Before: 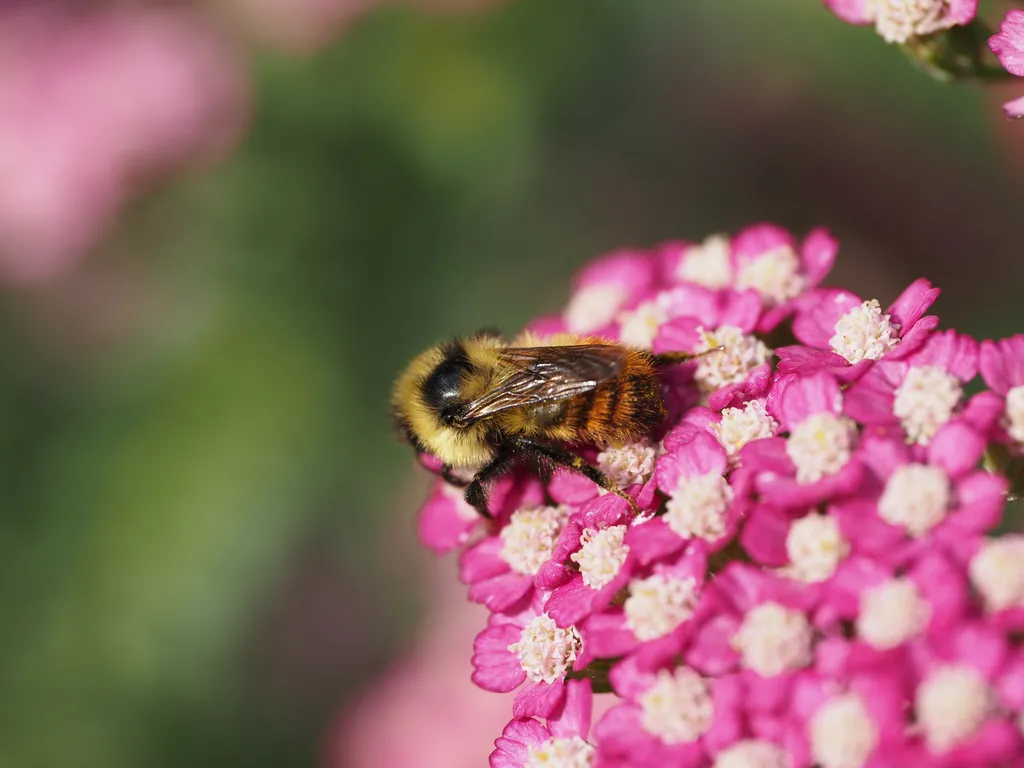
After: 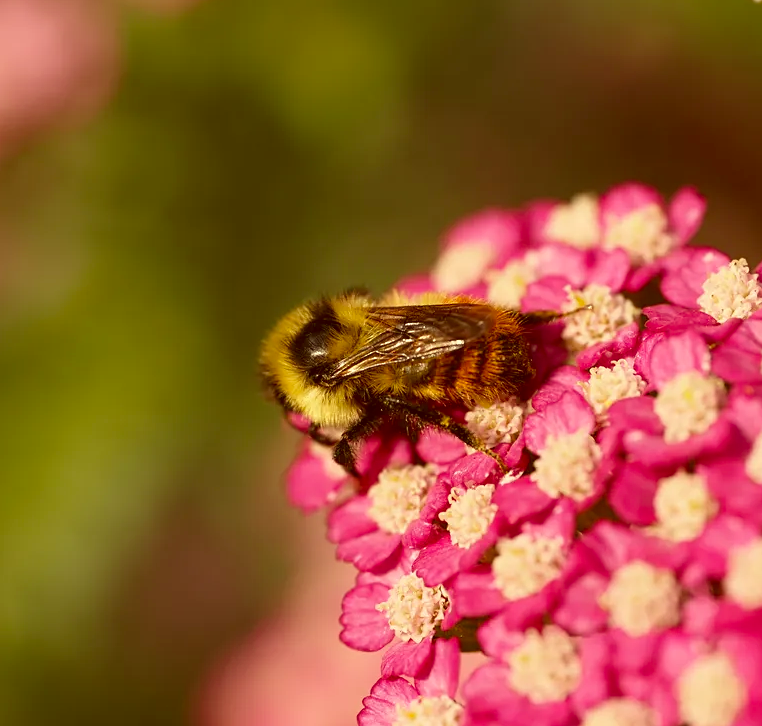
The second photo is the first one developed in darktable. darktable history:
crop and rotate: left 12.938%, top 5.359%, right 12.557%
color correction: highlights a* 1.07, highlights b* 24.56, shadows a* 15.59, shadows b* 24.52
sharpen: amount 0.208
